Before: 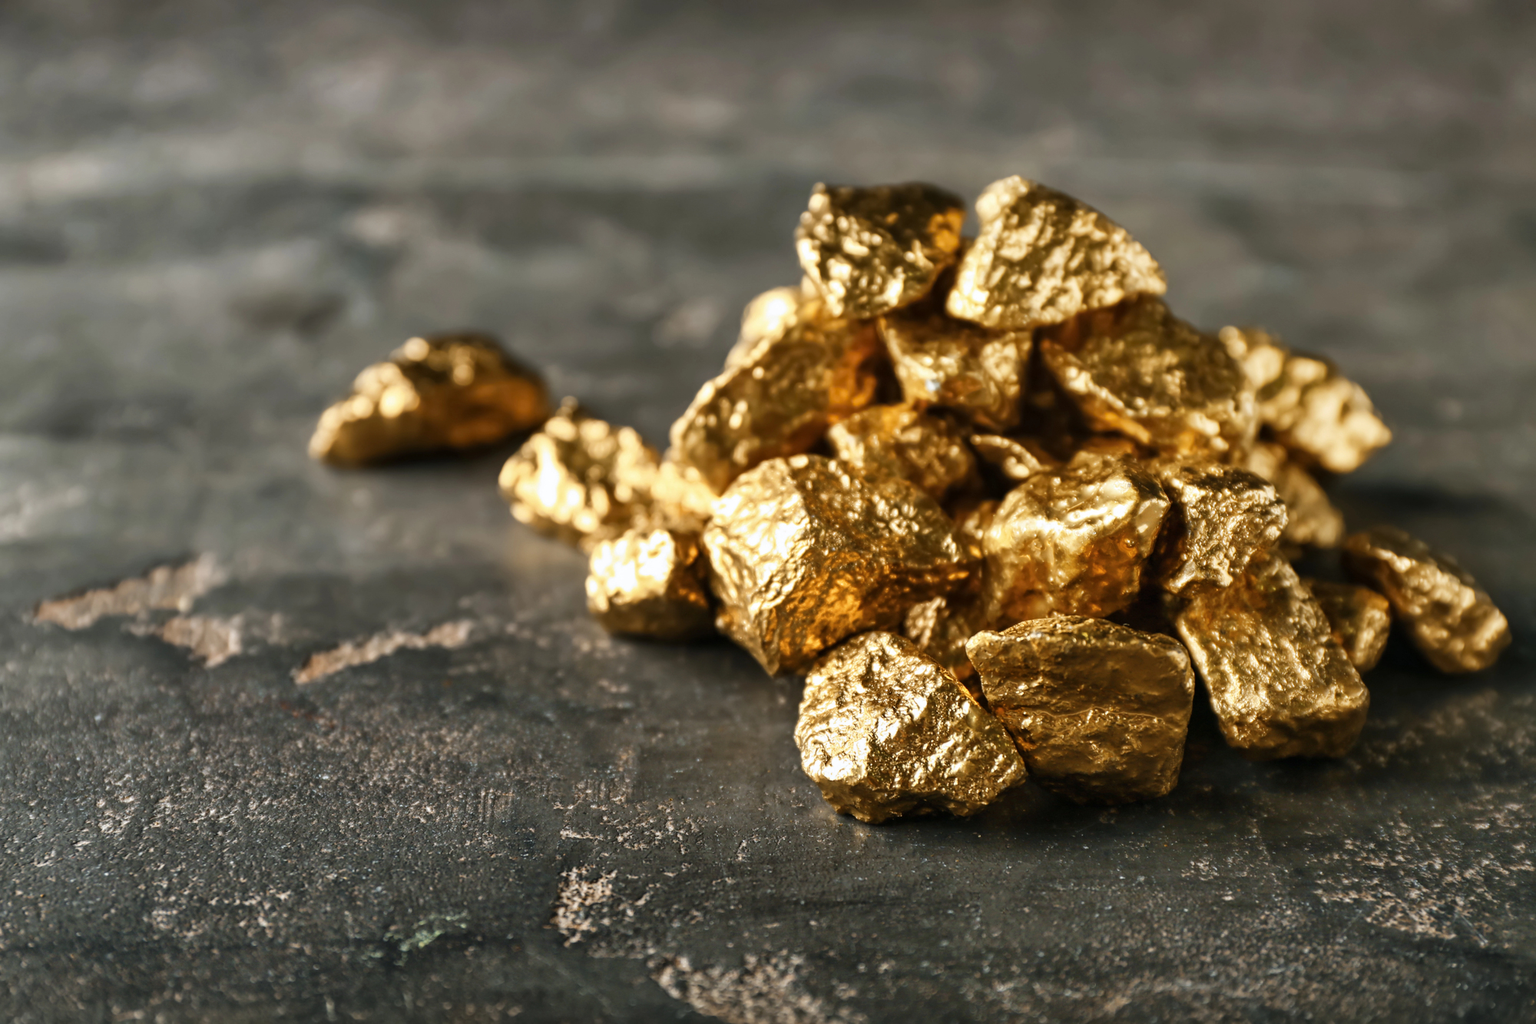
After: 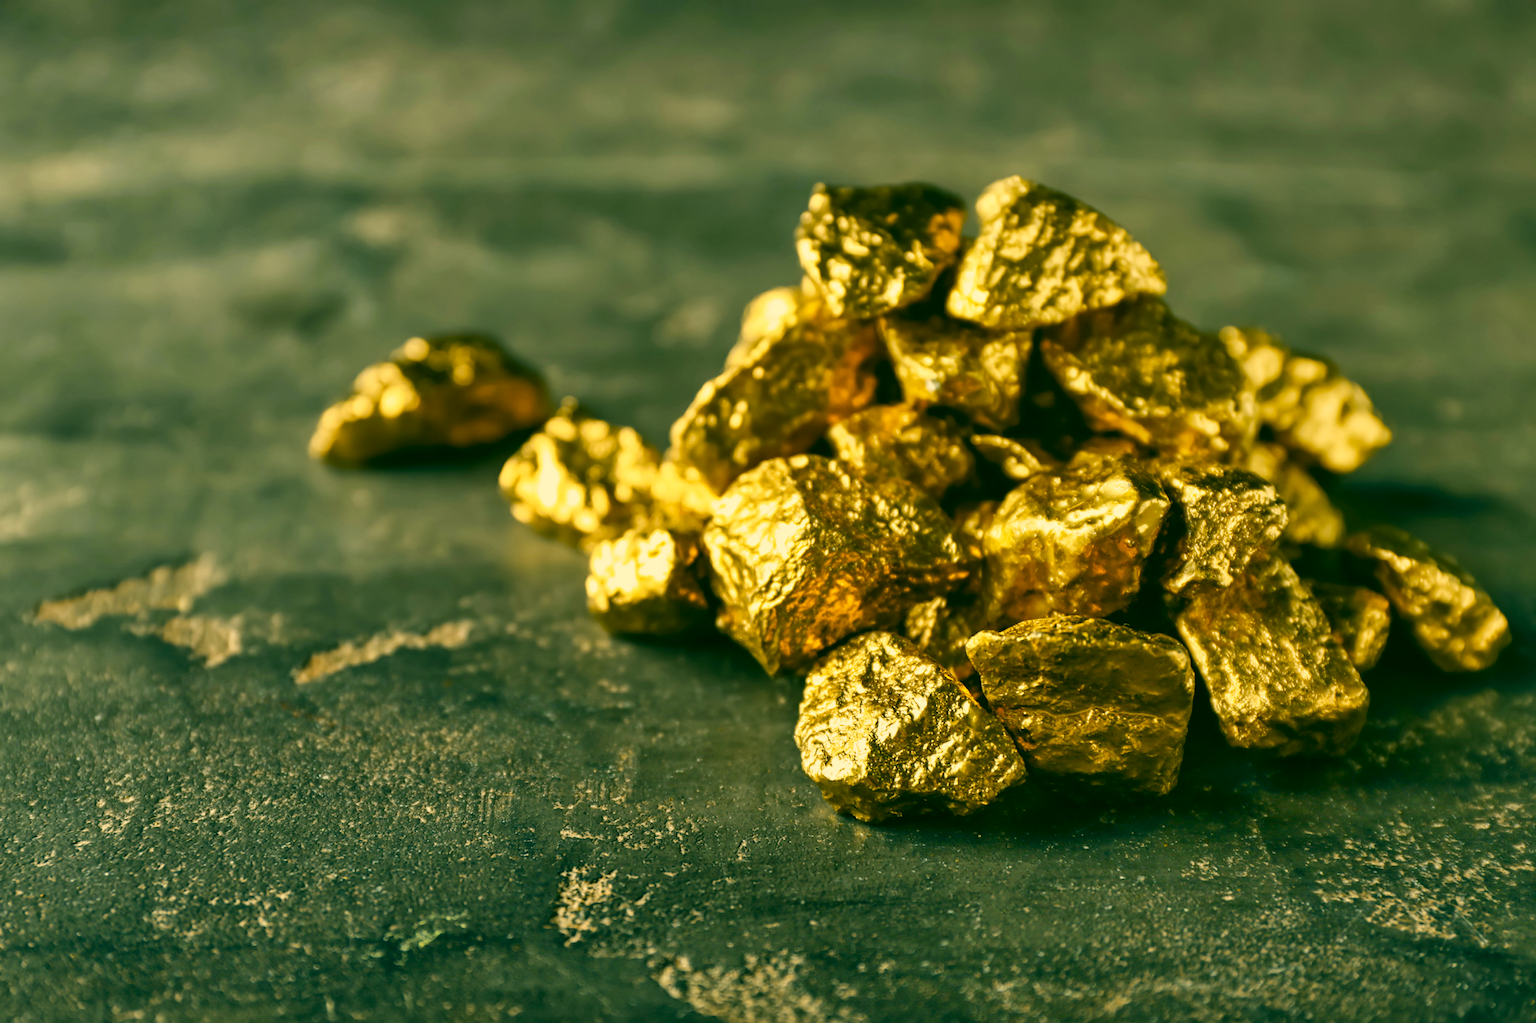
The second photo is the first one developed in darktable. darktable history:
color correction: highlights a* 5.62, highlights b* 33.57, shadows a* -25.86, shadows b* 4.02
shadows and highlights: shadows 43.71, white point adjustment -1.46, soften with gaussian
contrast brightness saturation: contrast 0.04, saturation 0.16
